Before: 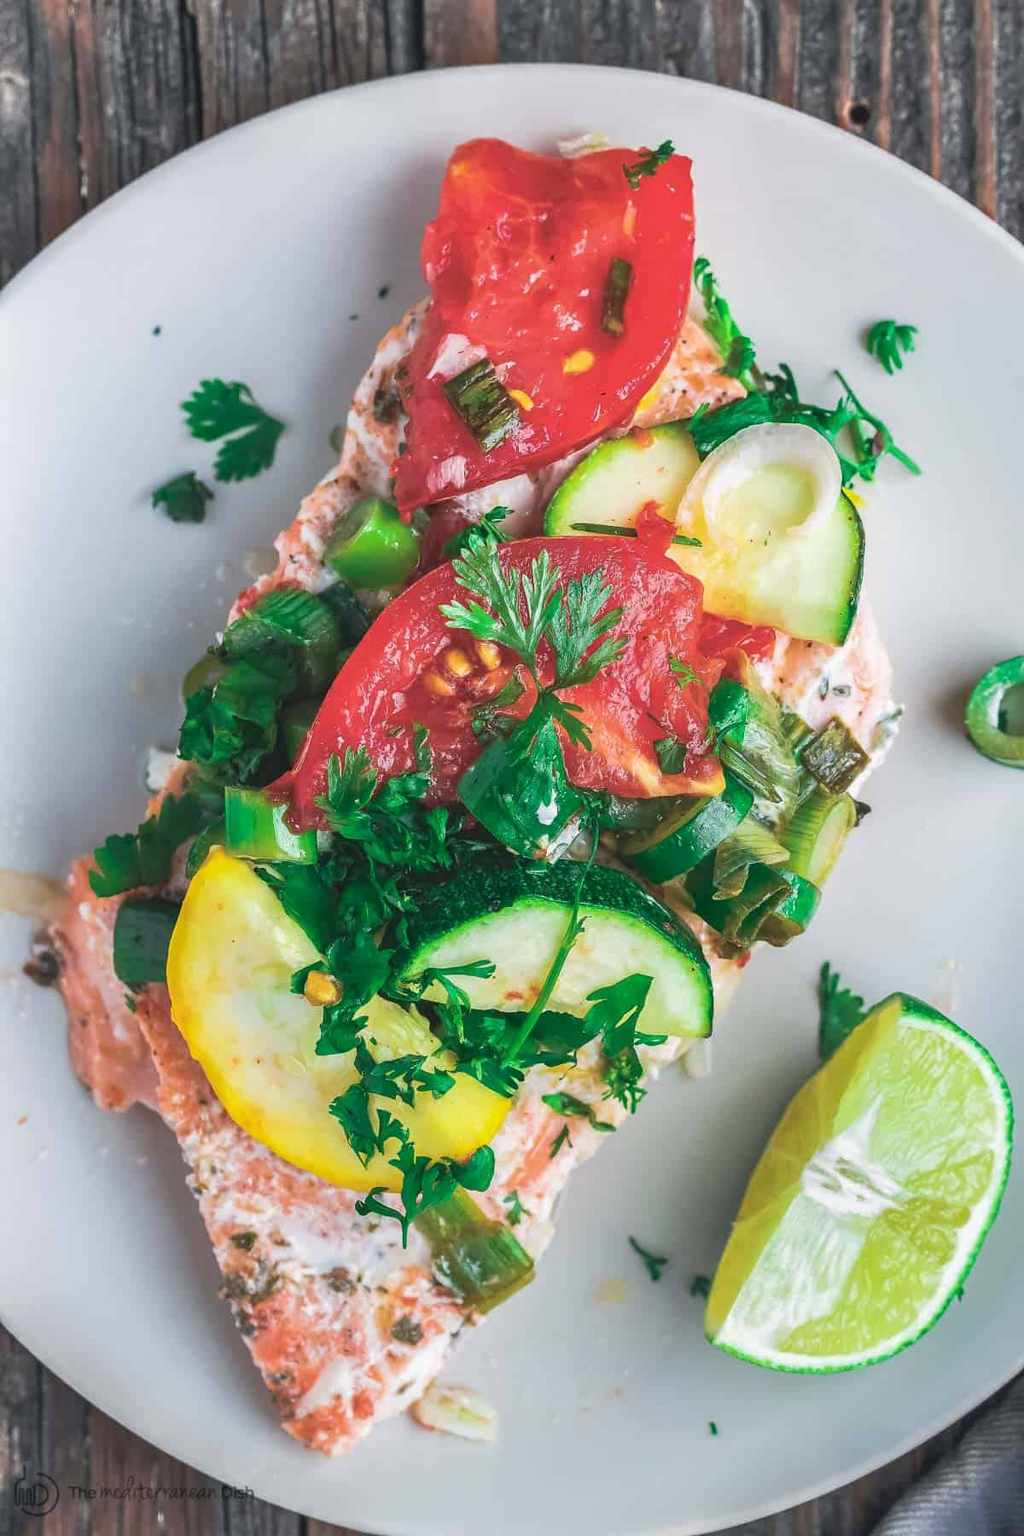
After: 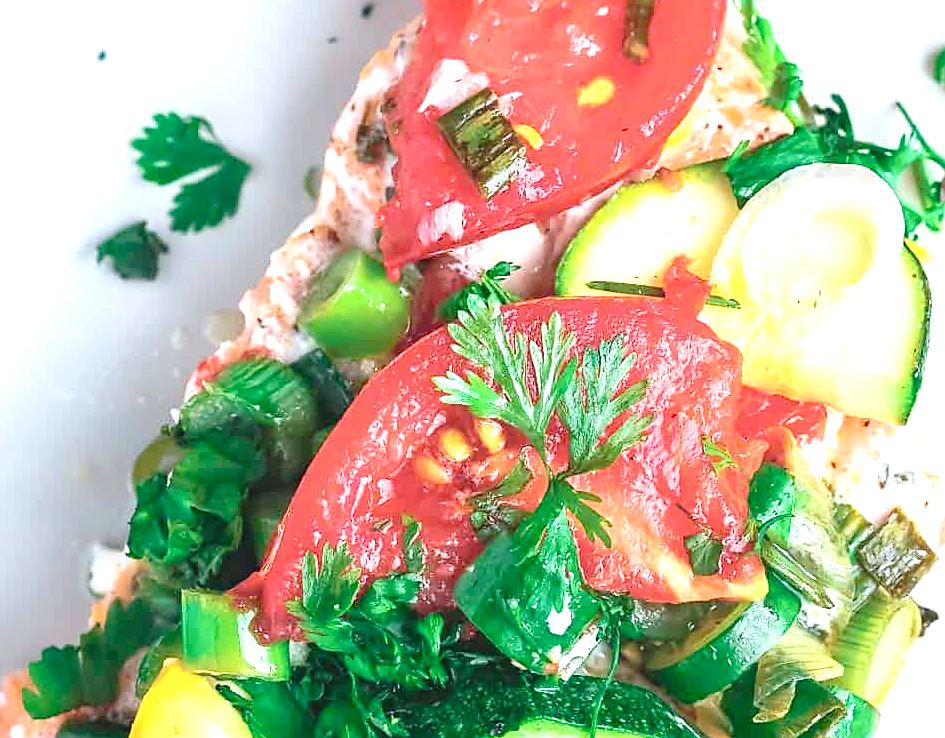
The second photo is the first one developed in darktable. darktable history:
crop: left 6.865%, top 18.456%, right 14.366%, bottom 40.528%
sharpen: radius 1.829, amount 0.393, threshold 1.643
exposure: black level correction 0.001, exposure 0.956 EV, compensate highlight preservation false
tone curve: curves: ch0 [(0.003, 0) (0.066, 0.023) (0.149, 0.094) (0.264, 0.238) (0.395, 0.421) (0.517, 0.56) (0.688, 0.743) (0.813, 0.846) (1, 1)]; ch1 [(0, 0) (0.164, 0.115) (0.337, 0.332) (0.39, 0.398) (0.464, 0.461) (0.501, 0.5) (0.507, 0.503) (0.534, 0.537) (0.577, 0.59) (0.652, 0.681) (0.733, 0.749) (0.811, 0.796) (1, 1)]; ch2 [(0, 0) (0.337, 0.382) (0.464, 0.476) (0.501, 0.502) (0.527, 0.54) (0.551, 0.565) (0.6, 0.59) (0.687, 0.675) (1, 1)], preserve colors none
